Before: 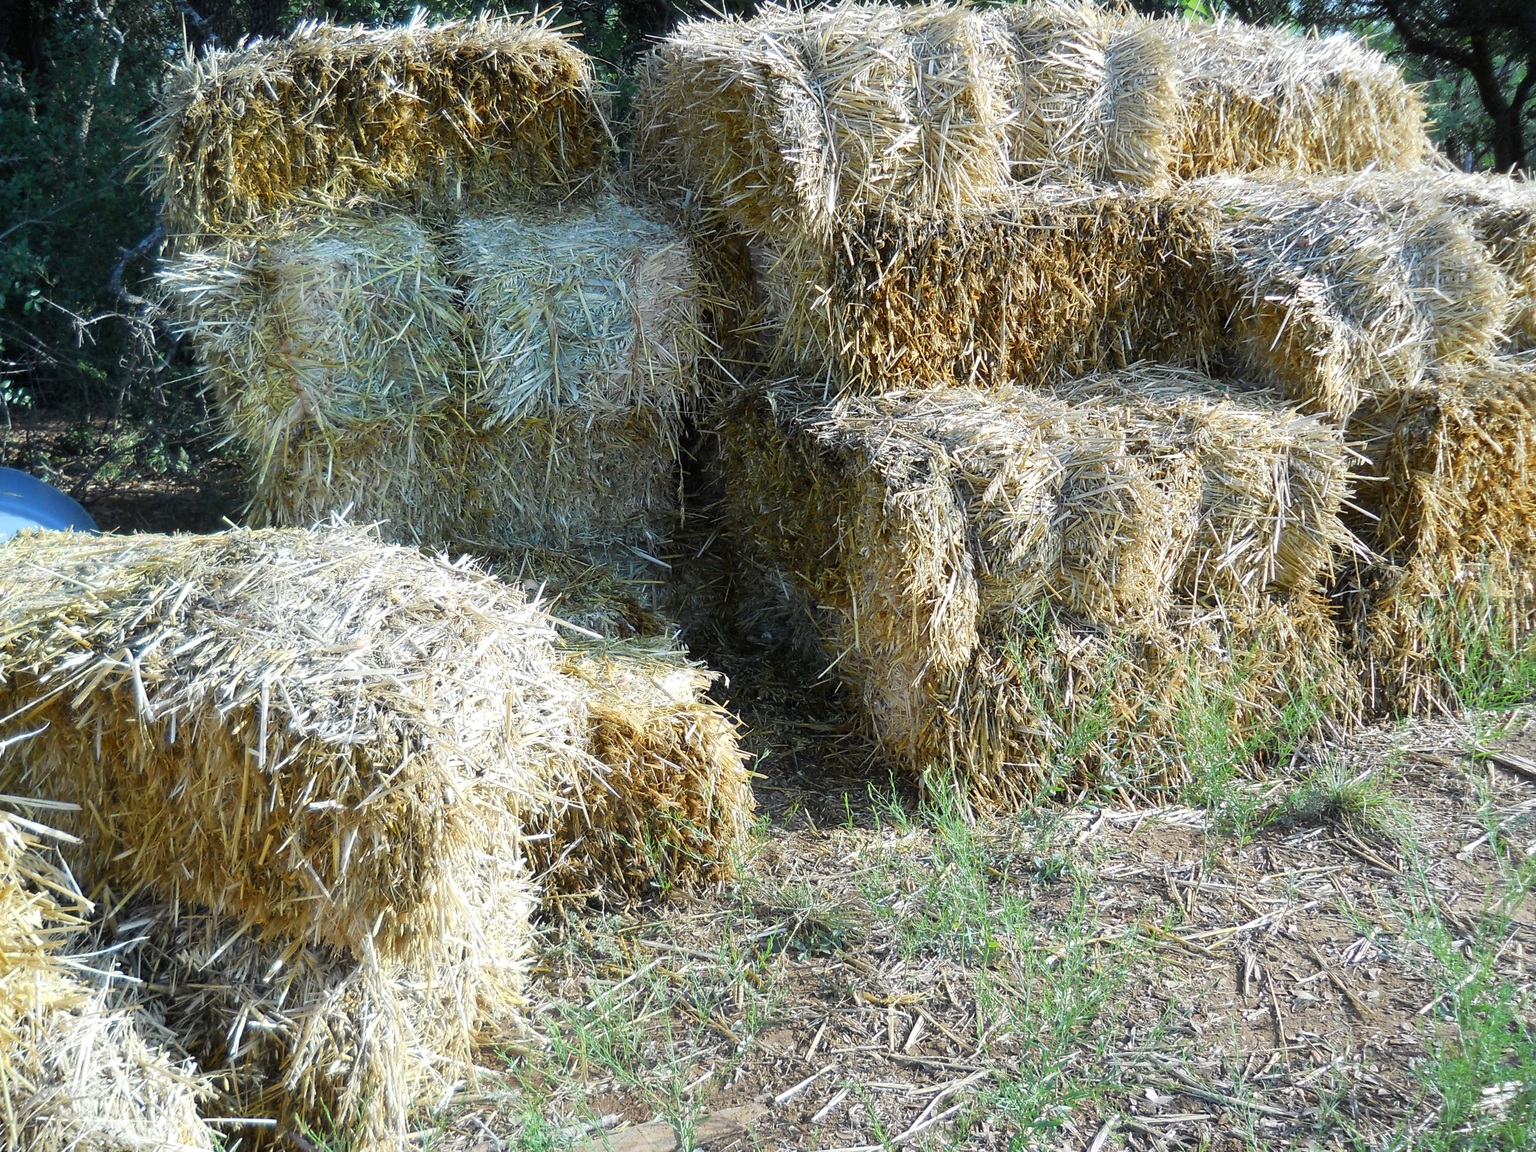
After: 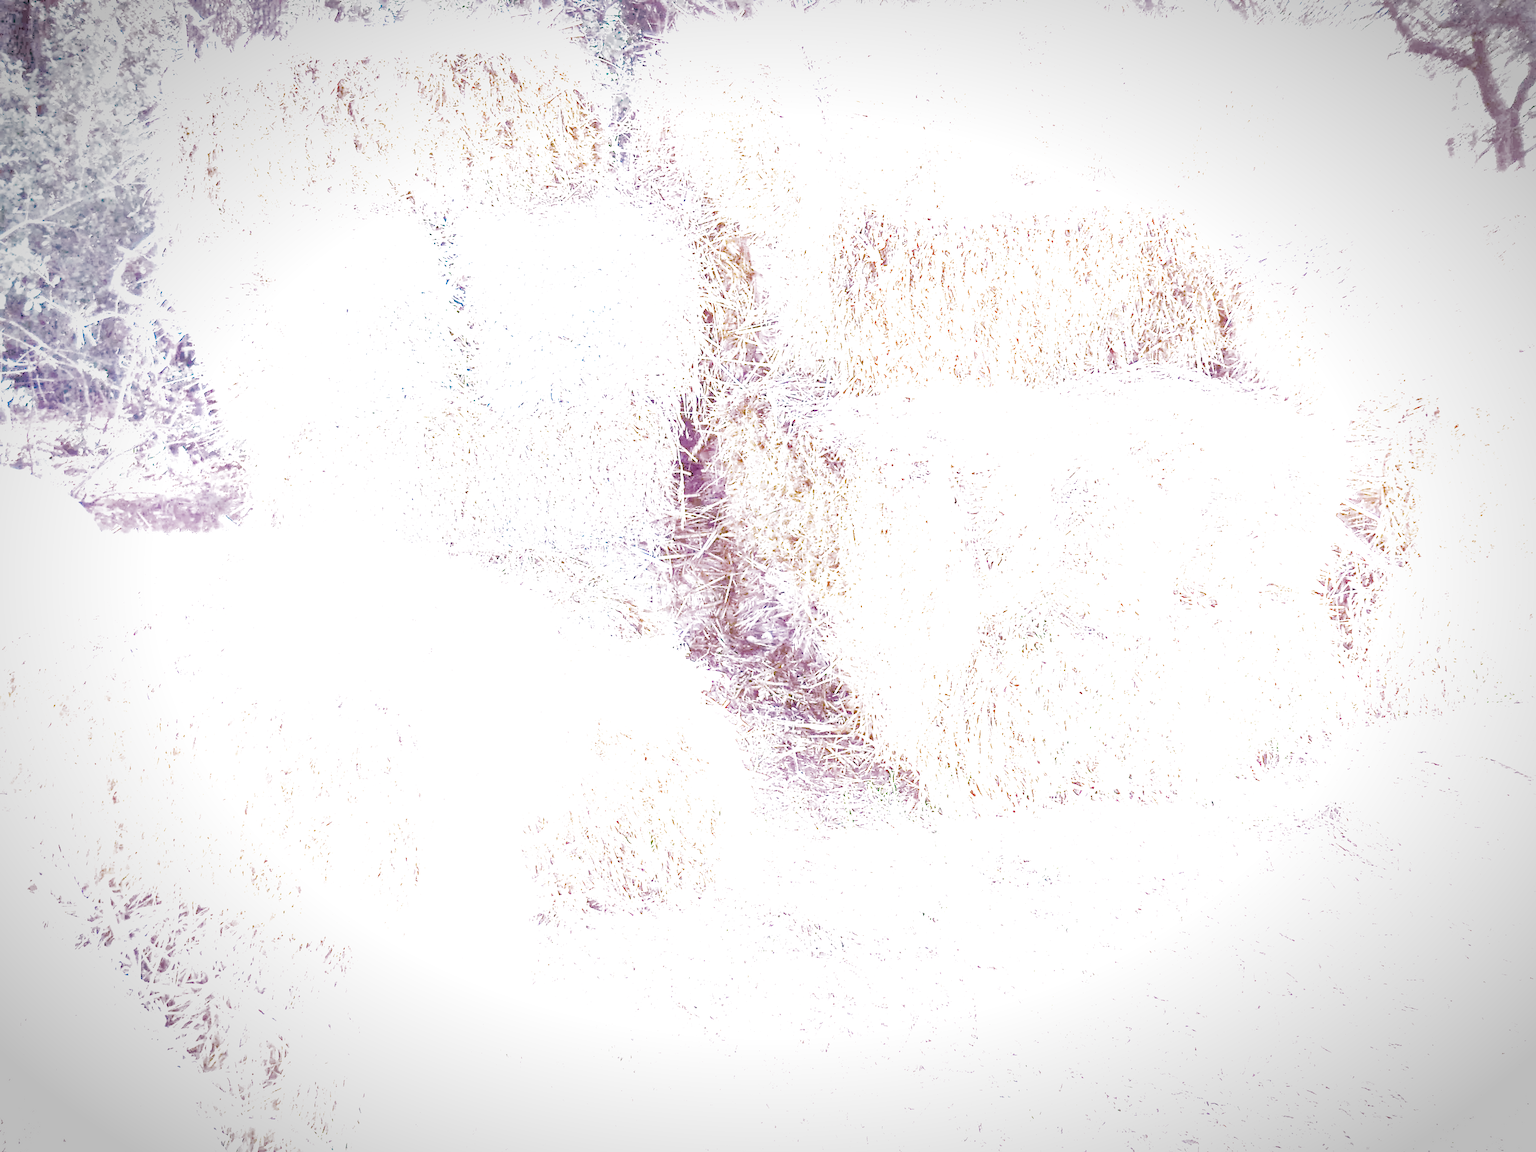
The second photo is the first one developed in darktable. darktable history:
denoise (profiled): preserve shadows 1.29, scattering 0.02, a [-1, 0, 0], compensate highlight preservation false
haze removal: compatibility mode true, adaptive false
highlight reconstruction: on, module defaults
lens correction: scale 1, crop 1, focal 35, aperture 2, distance 5.75, camera "Canon EOS RP", lens "Canon RF 35mm F1.8 MACRO IS STM"
white balance: red 2.229, blue 1.46
velvia: on, module defaults
exposure: black level correction 0, exposure 2.13 EV, compensate exposure bias true, compensate highlight preservation false
local contrast: on, module defaults
vignetting: automatic ratio true
color balance rgb: linear chroma grading › global chroma 5%, perceptual saturation grading › global saturation 20%, perceptual saturation grading › highlights -25%, perceptual saturation grading › shadows 25%, perceptual brilliance grading › global brilliance 7%, global vibrance 5%
color calibration: illuminant as shot in camera, x 0.37, y 0.382, temperature 4313.32 K
filmic rgb: black relative exposure -3.89 EV, white relative exposure 4.3 EV, hardness 2.27, preserve chrominance no, color science v5 (2021), contrast in shadows soft, contrast in highlights soft
tone equalizer "contrast tone curve: strong": -8 EV -1.08 EV, -7 EV -1.01 EV, -6 EV -0.867 EV, -5 EV -0.578 EV, -3 EV 0.578 EV, -2 EV 0.867 EV, -1 EV 1.01 EV, +0 EV 1.08 EV, edges refinement/feathering 500, mask exposure compensation -1.57 EV, preserve details no
shadows and highlights: white point adjustment 3.5
